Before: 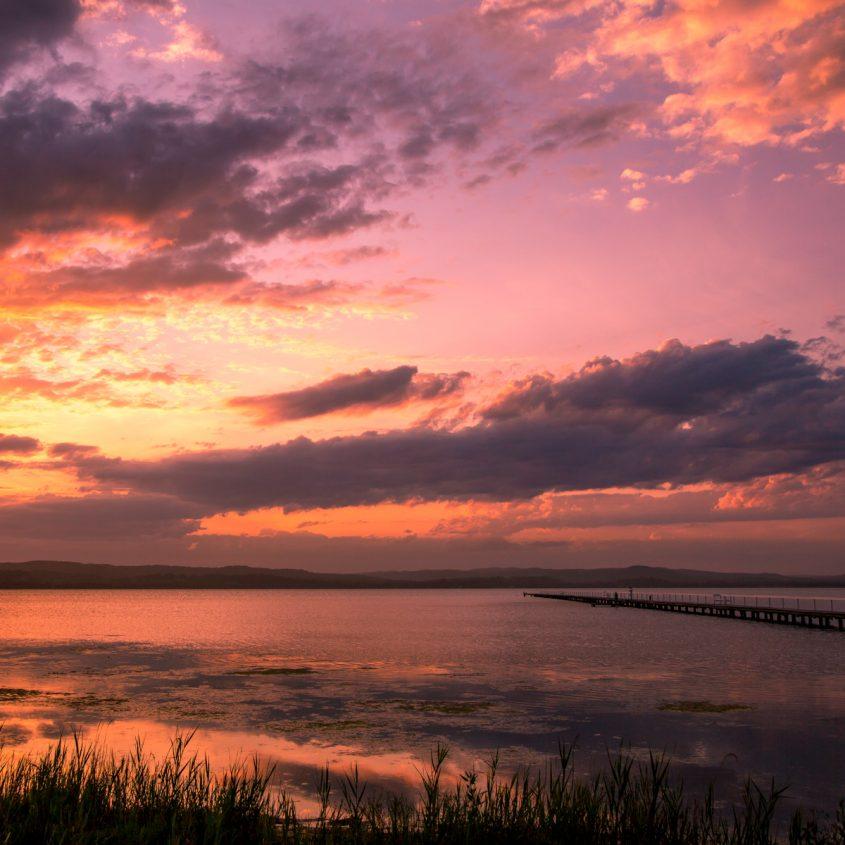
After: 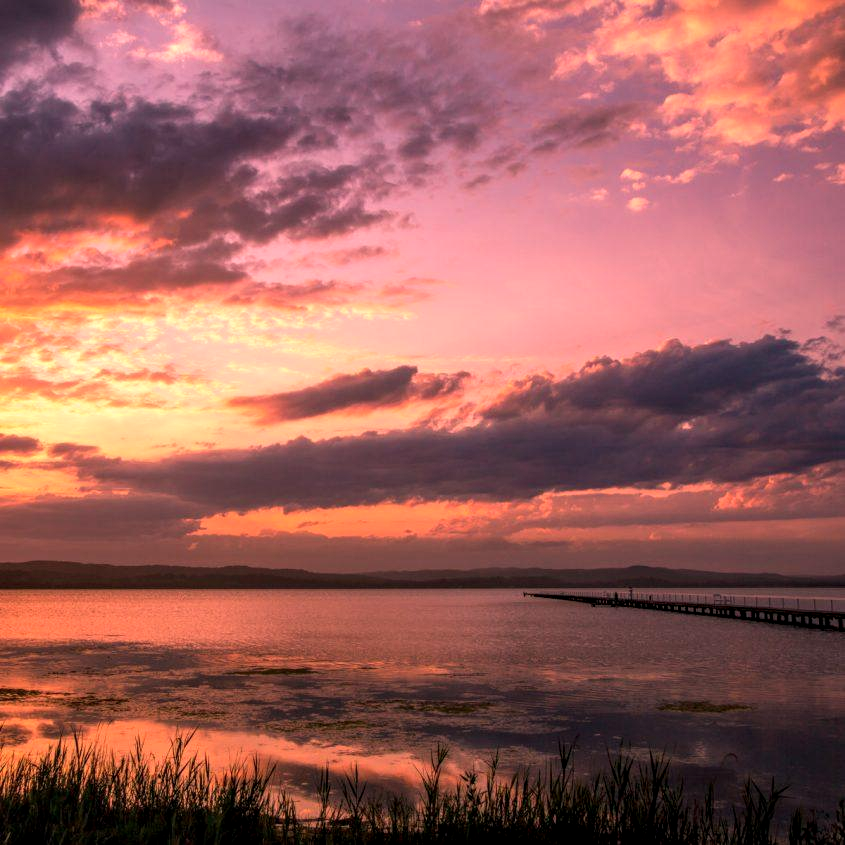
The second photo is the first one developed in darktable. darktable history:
local contrast: detail 130%
color correction: highlights a* 7.34, highlights b* 4.37
exposure: compensate highlight preservation false
white balance: red 1.045, blue 0.932
color calibration: illuminant custom, x 0.368, y 0.373, temperature 4330.32 K
